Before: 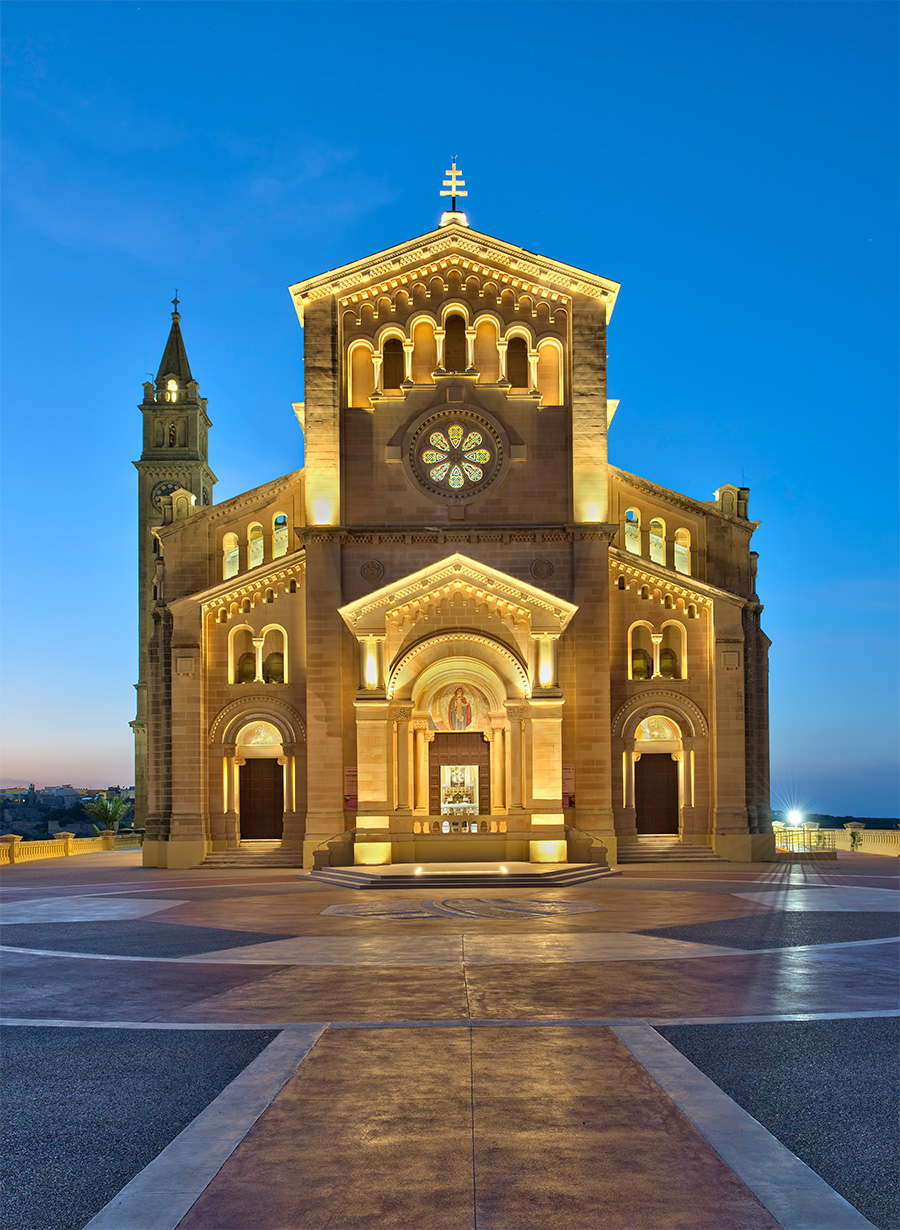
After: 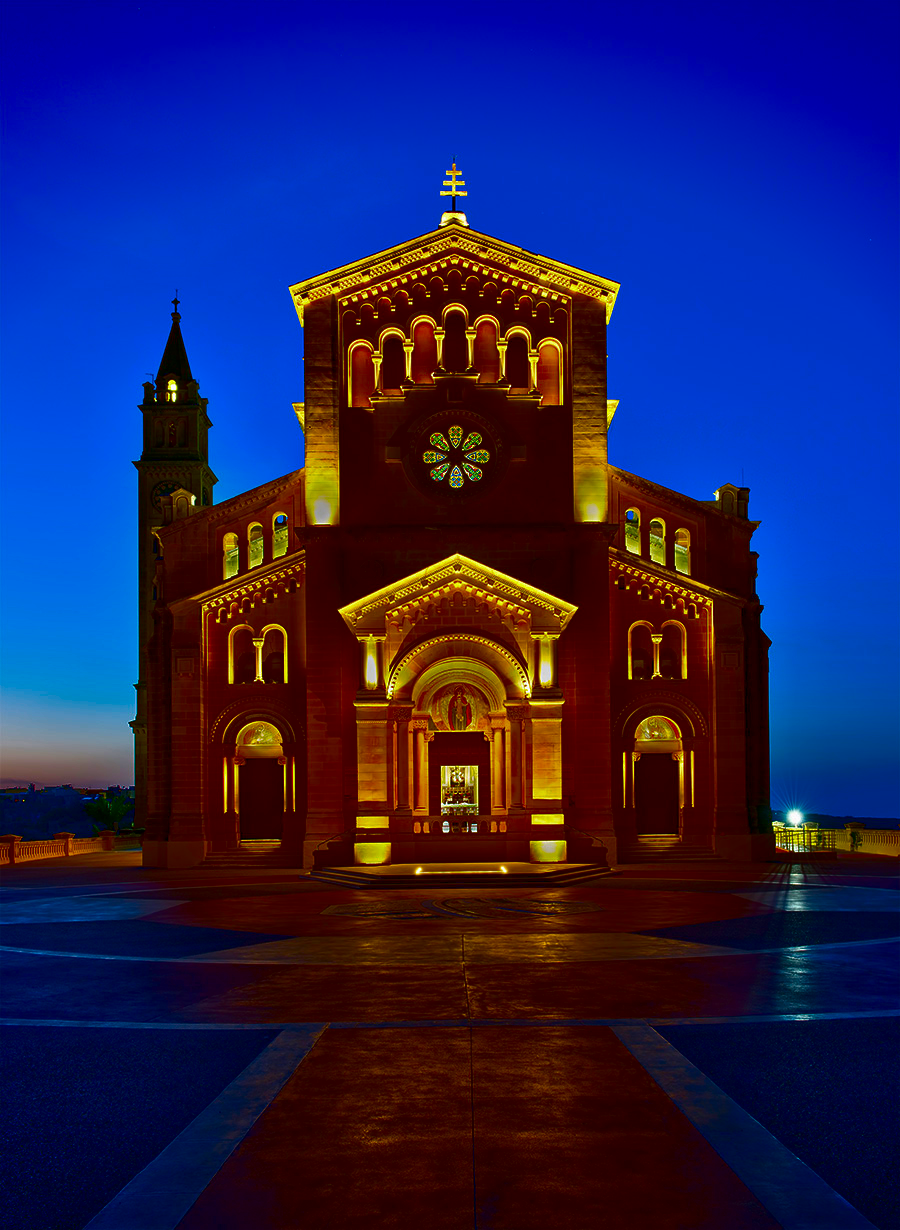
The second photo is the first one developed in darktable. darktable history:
vignetting: fall-off start 88.53%, fall-off radius 44.2%, saturation 0.376, width/height ratio 1.161
contrast brightness saturation: brightness -1, saturation 1
